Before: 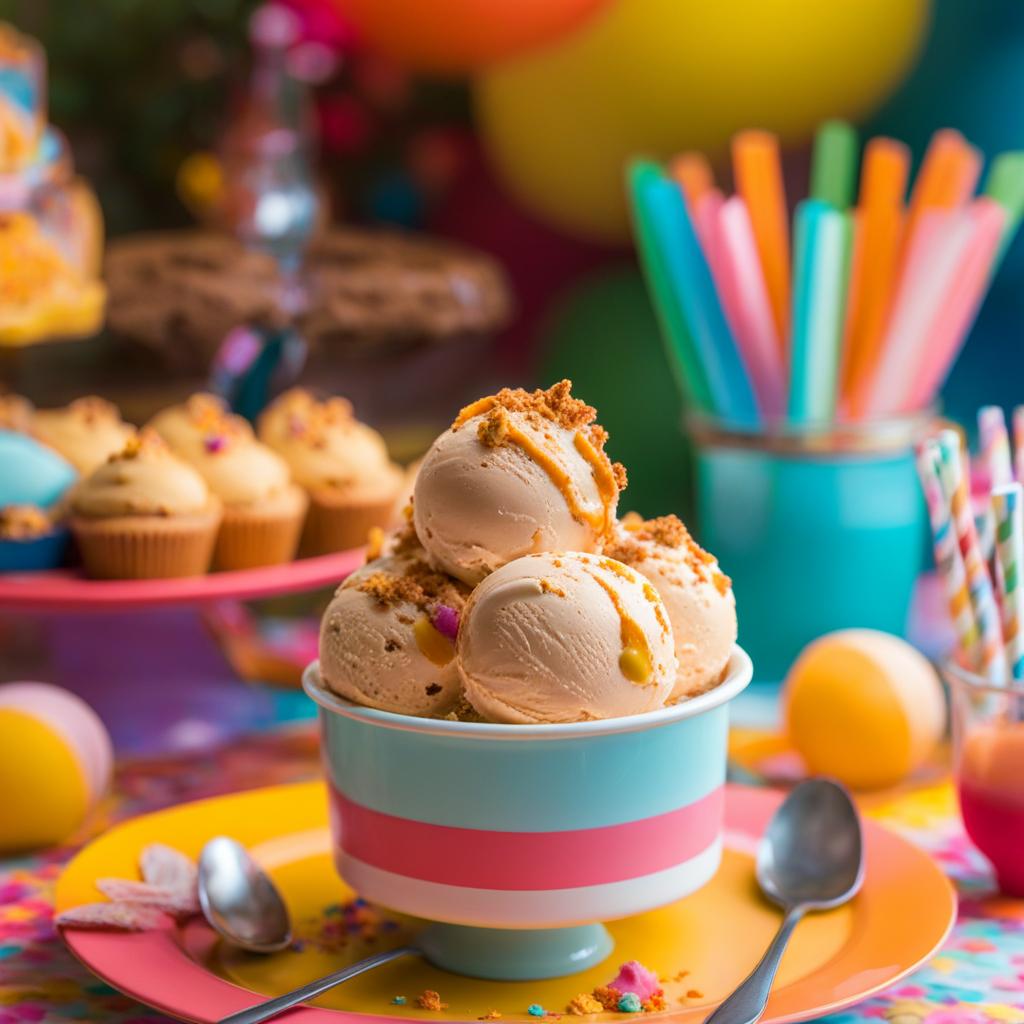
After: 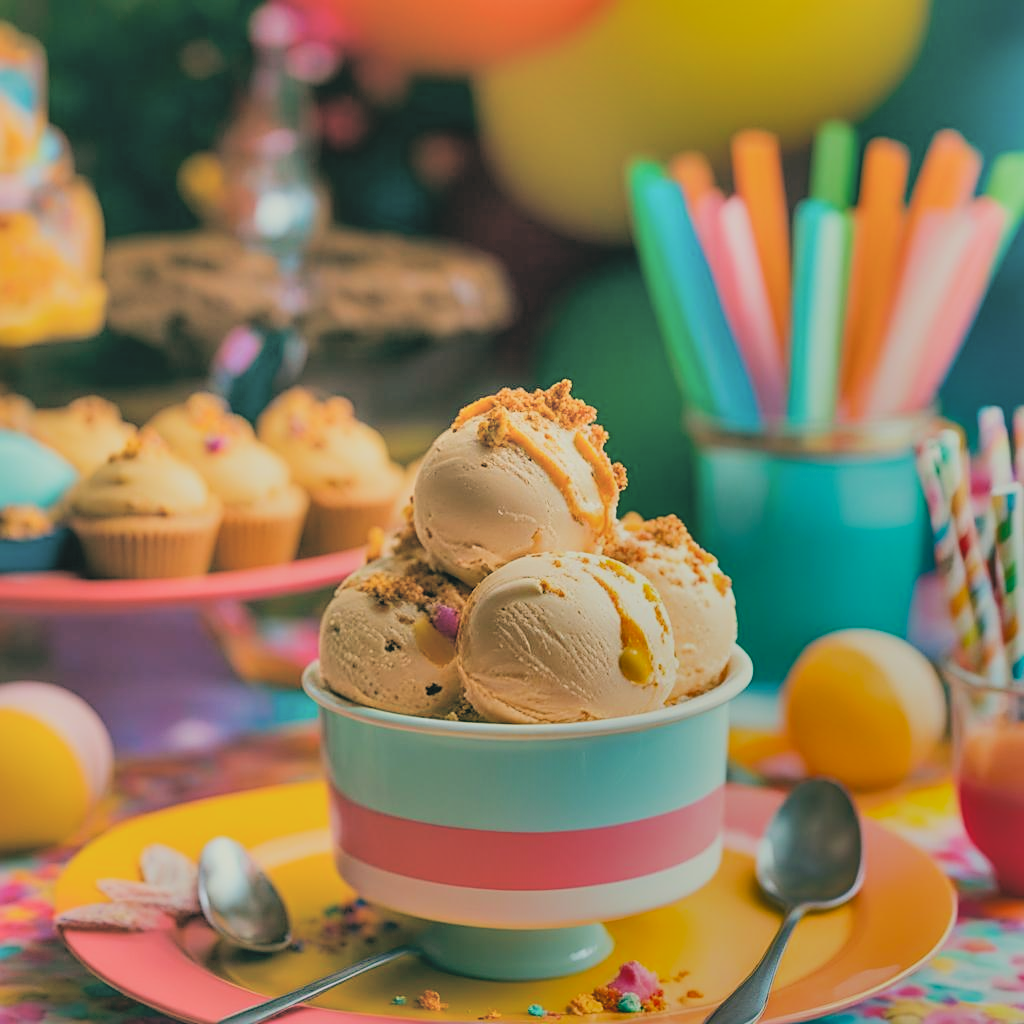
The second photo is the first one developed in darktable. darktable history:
sharpen: on, module defaults
color balance: lift [1.005, 0.99, 1.007, 1.01], gamma [1, 1.034, 1.032, 0.966], gain [0.873, 1.055, 1.067, 0.933]
shadows and highlights: shadows 19.13, highlights -83.41, soften with gaussian
filmic rgb: black relative exposure -7.15 EV, white relative exposure 5.36 EV, hardness 3.02
contrast brightness saturation: brightness 0.28
